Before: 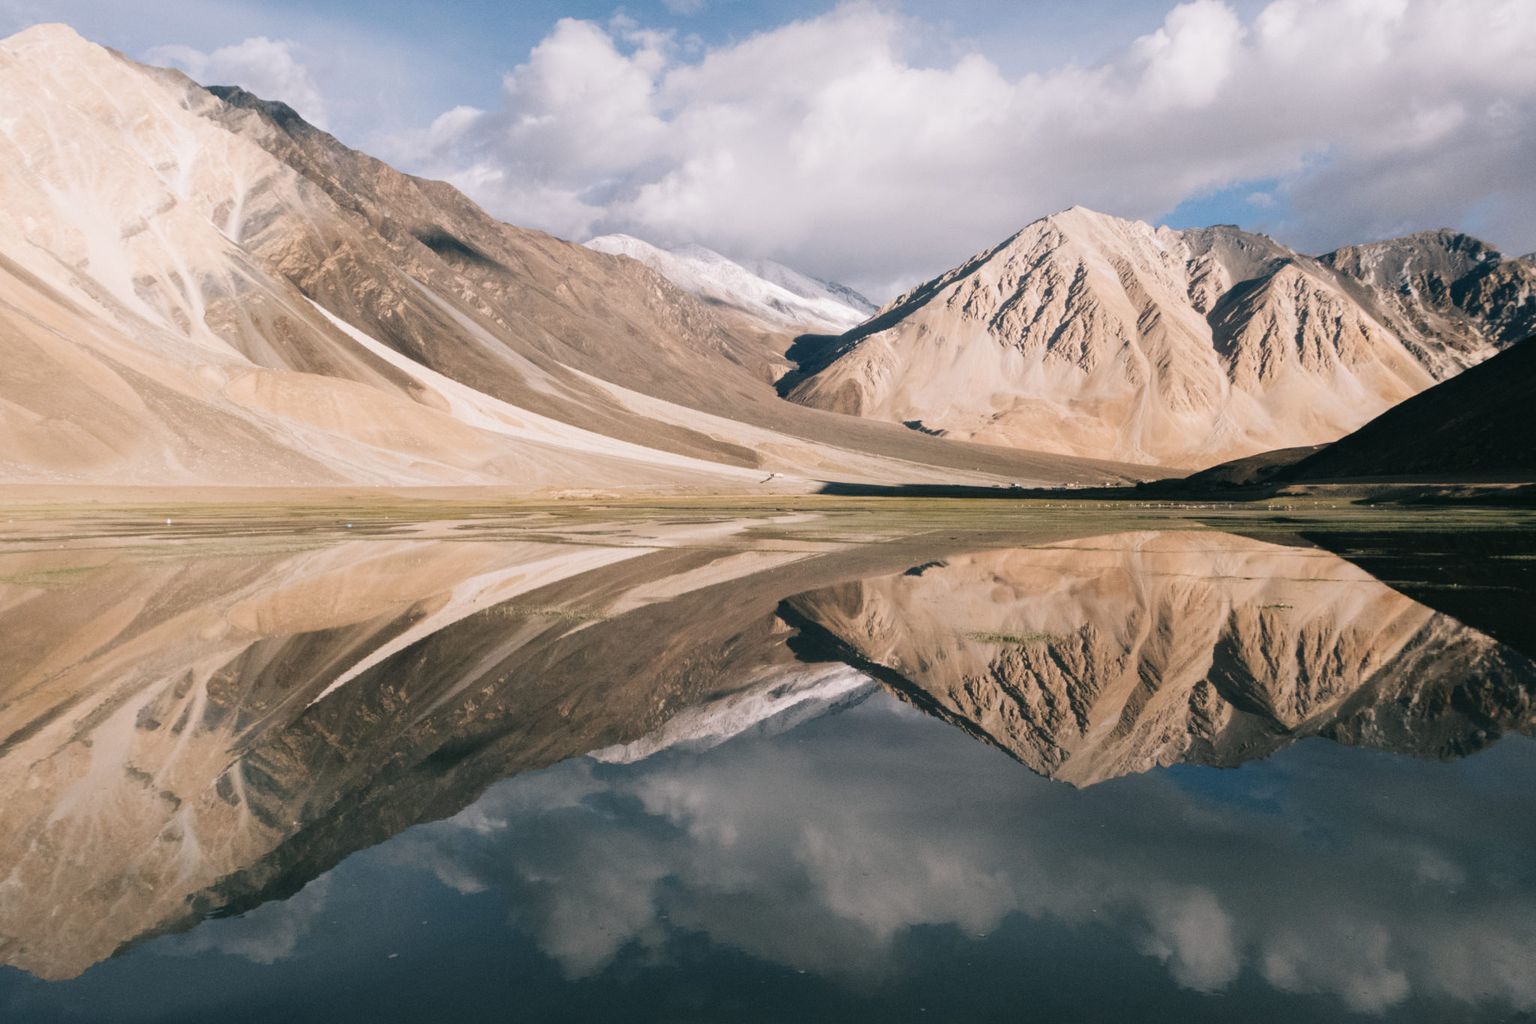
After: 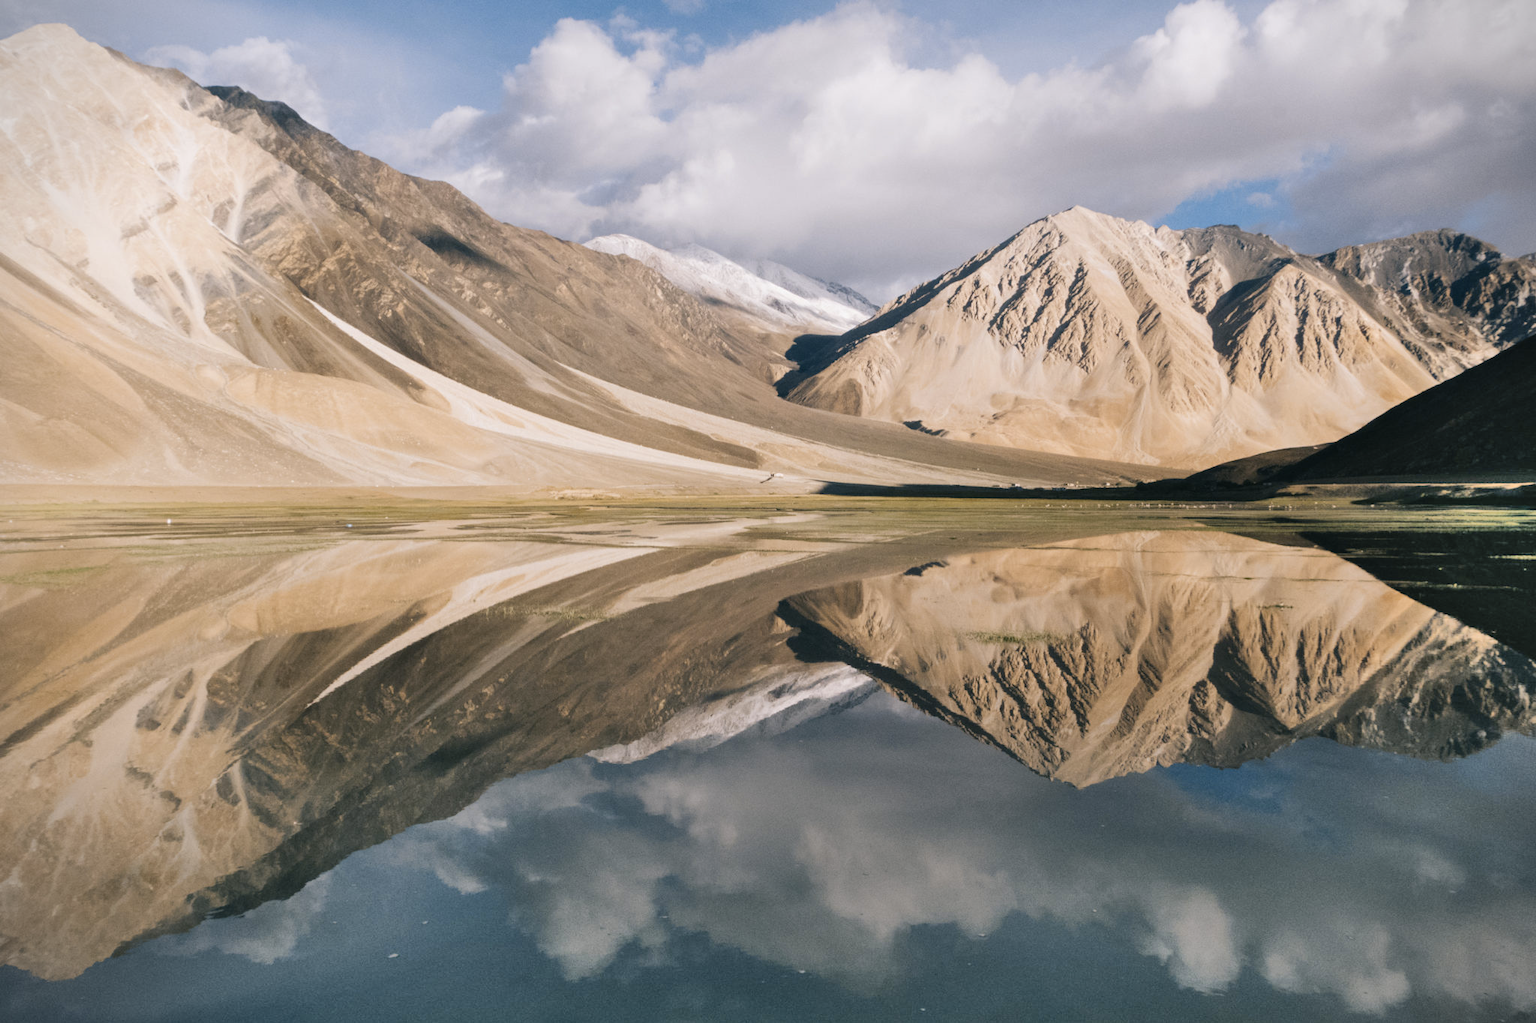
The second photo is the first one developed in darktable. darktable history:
shadows and highlights: shadows 75, highlights -25, soften with gaussian
vignetting: fall-off start 92.6%, brightness -0.52, saturation -0.51, center (-0.012, 0)
color contrast: green-magenta contrast 0.8, blue-yellow contrast 1.1, unbound 0
